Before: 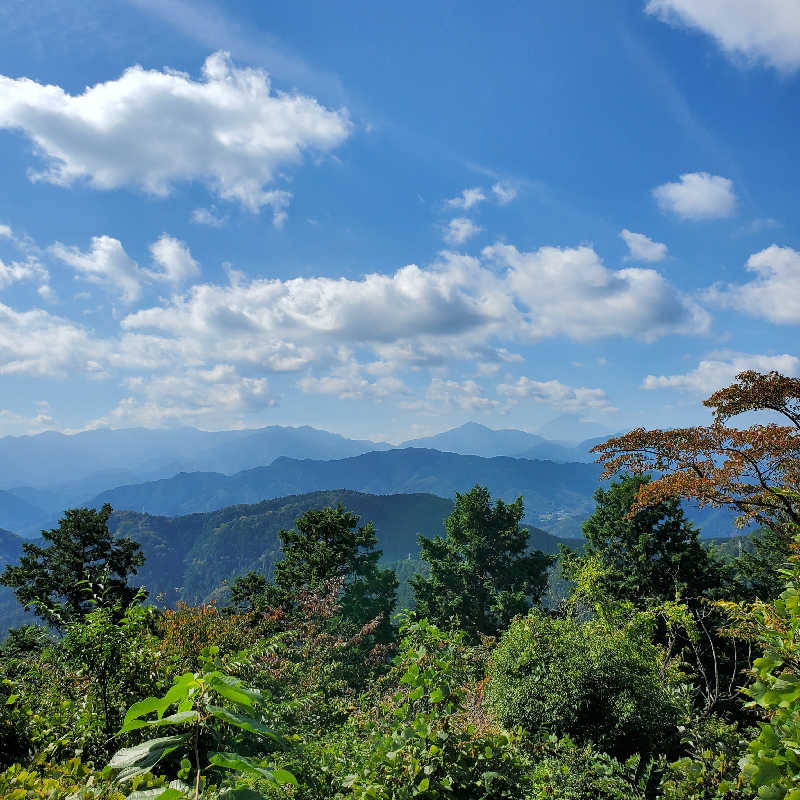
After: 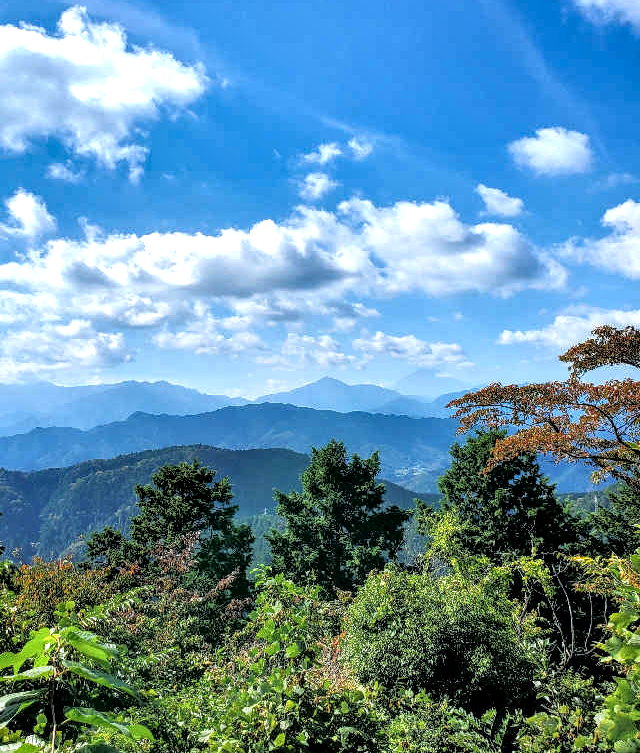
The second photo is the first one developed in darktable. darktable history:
levels: mode automatic
crop and rotate: left 18.027%, top 5.855%, right 1.854%
shadows and highlights: shadows 53.01, soften with gaussian
exposure: black level correction 0, exposure 0.701 EV, compensate highlight preservation false
color correction: highlights a* -0.084, highlights b* -5.59, shadows a* -0.144, shadows b* -0.087
tone equalizer: -8 EV -1.88 EV, -7 EV -1.17 EV, -6 EV -1.66 EV, smoothing diameter 2.01%, edges refinement/feathering 18.15, mask exposure compensation -1.57 EV, filter diffusion 5
local contrast: highlights 33%, detail 135%
